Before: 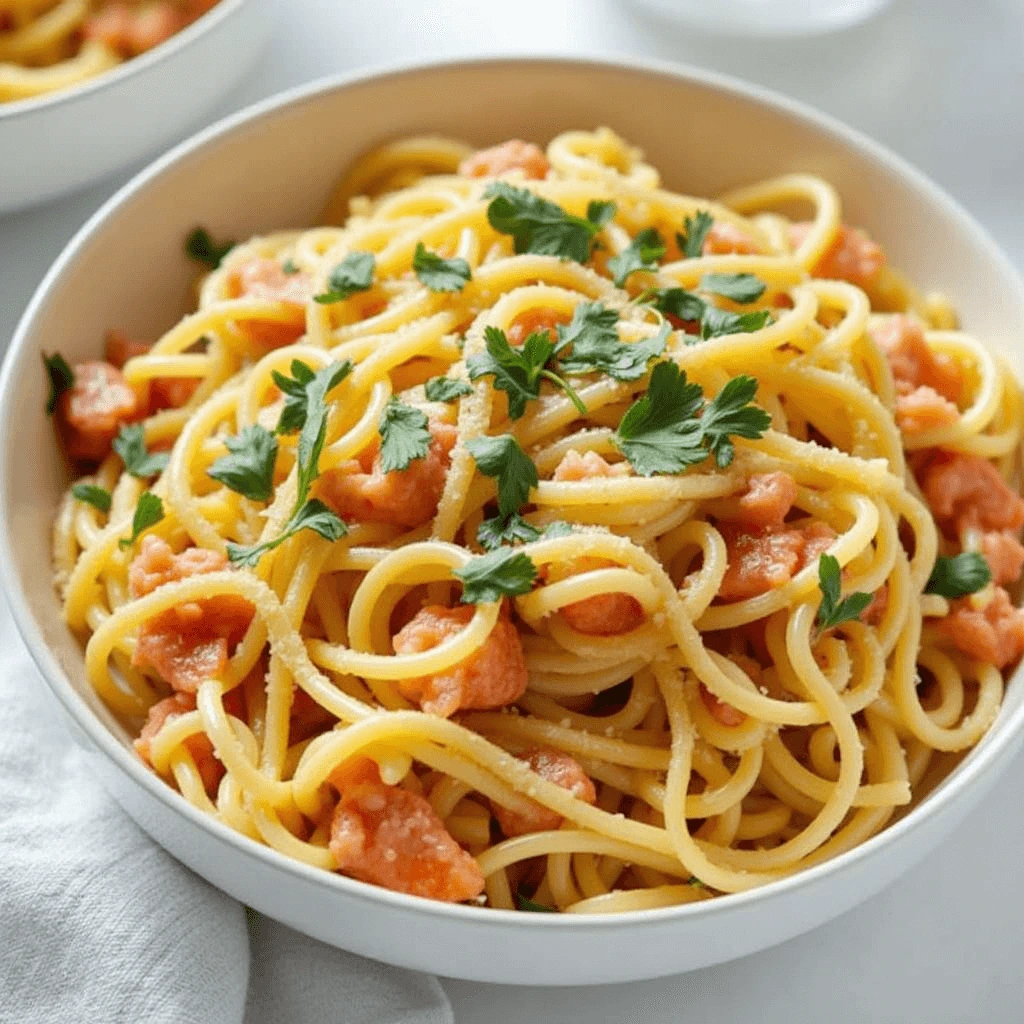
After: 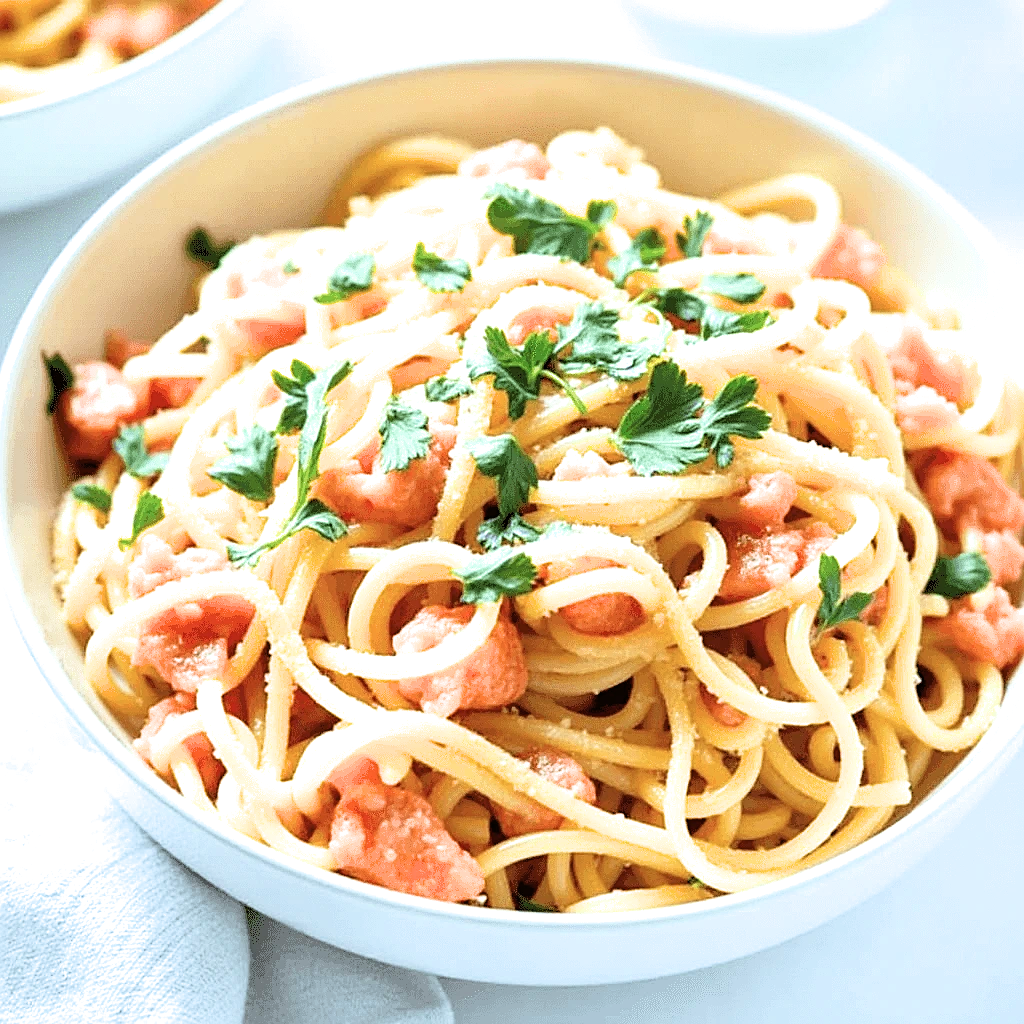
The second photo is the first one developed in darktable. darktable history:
sharpen: on, module defaults
exposure: black level correction 0, exposure 1.105 EV, compensate highlight preservation false
color calibration: illuminant F (fluorescent), F source F9 (Cool White Deluxe 4150 K) – high CRI, x 0.374, y 0.373, temperature 4157.17 K
filmic rgb: black relative exposure -4.9 EV, white relative exposure 2.84 EV, hardness 3.7, preserve chrominance max RGB, iterations of high-quality reconstruction 10
